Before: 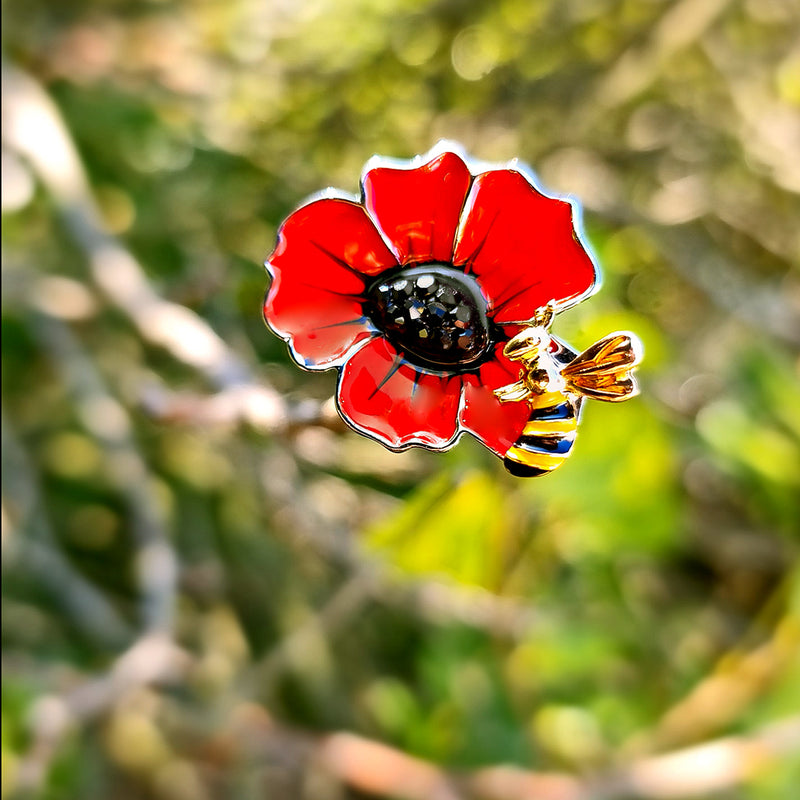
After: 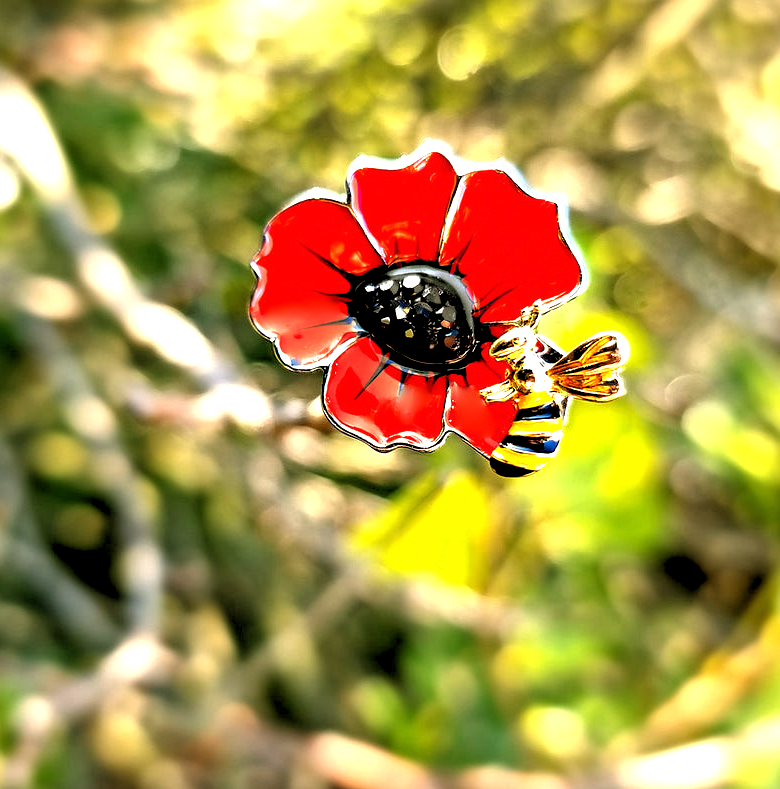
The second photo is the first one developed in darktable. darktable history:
levels: mode automatic, black 0.023%, white 99.97%, levels [0.062, 0.494, 0.925]
crop and rotate: left 1.774%, right 0.633%, bottom 1.28%
rgb levels: levels [[0.034, 0.472, 0.904], [0, 0.5, 1], [0, 0.5, 1]]
base curve: curves: ch0 [(0, 0) (0.74, 0.67) (1, 1)]
exposure: black level correction 0, exposure 0.7 EV, compensate exposure bias true, compensate highlight preservation false
white balance: red 1.029, blue 0.92
